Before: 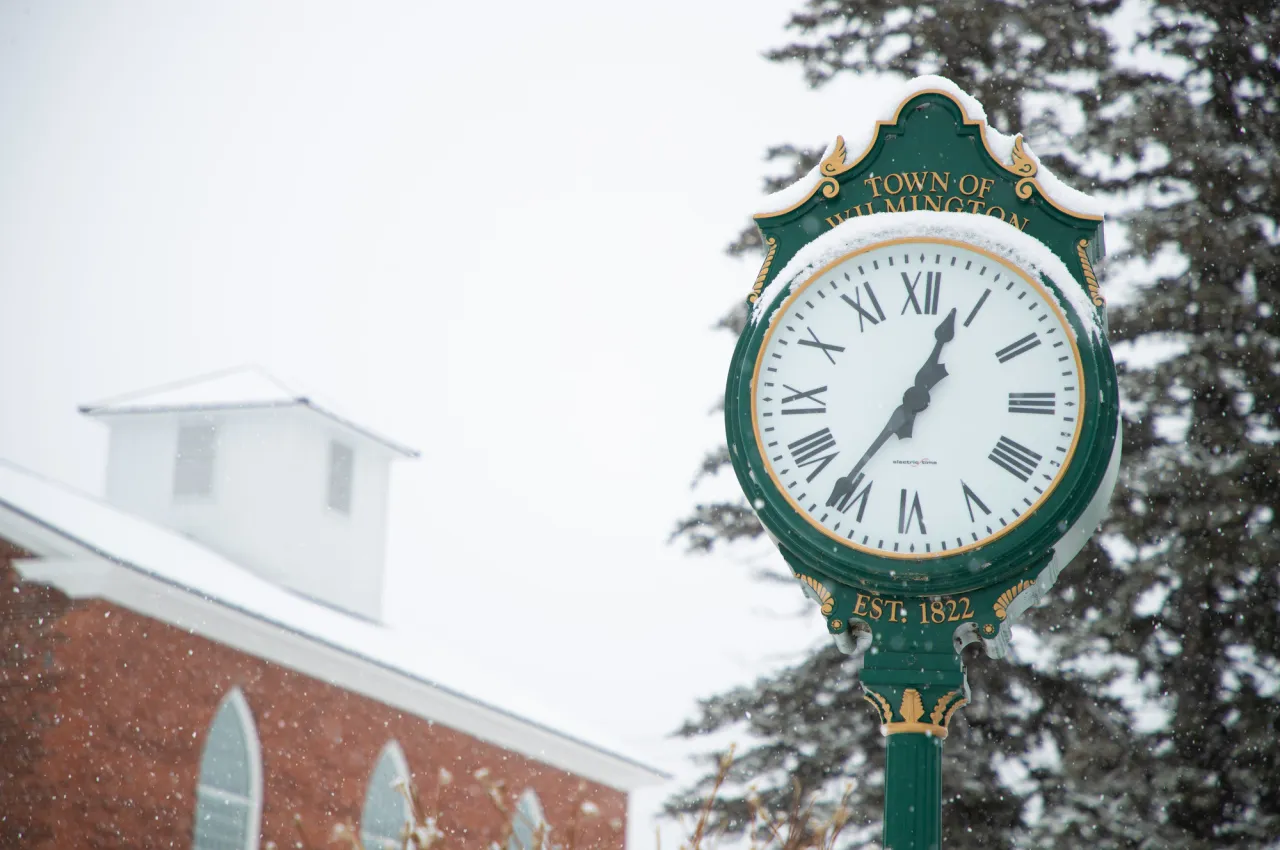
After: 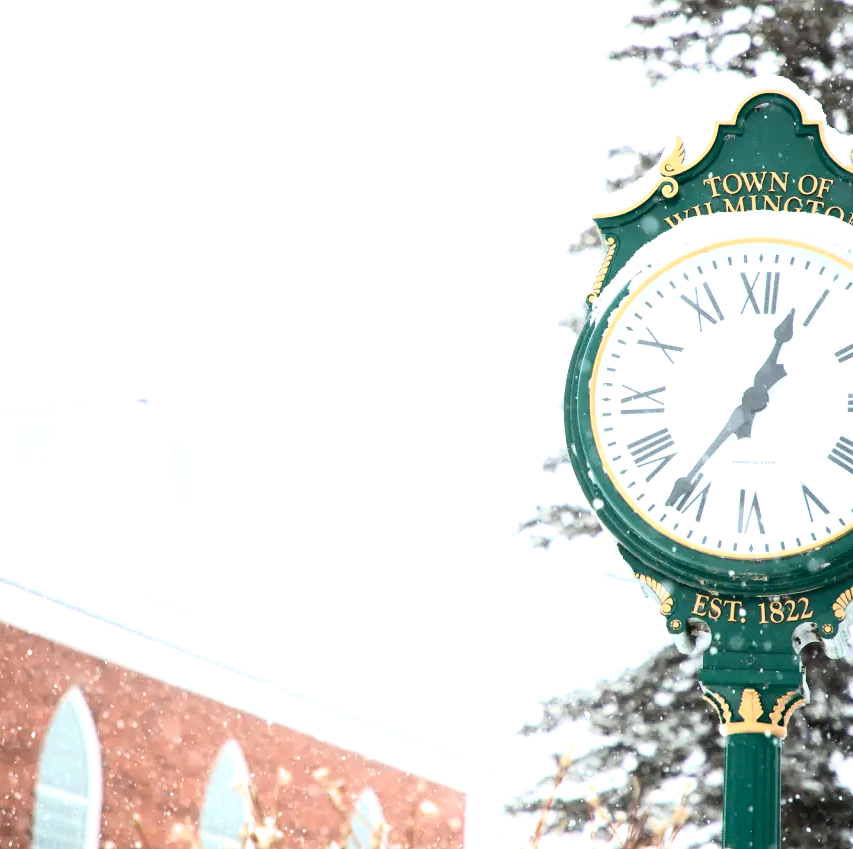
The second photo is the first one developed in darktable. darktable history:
exposure: exposure 0.999 EV, compensate highlight preservation false
contrast brightness saturation: contrast 0.28
crop and rotate: left 12.648%, right 20.685%
